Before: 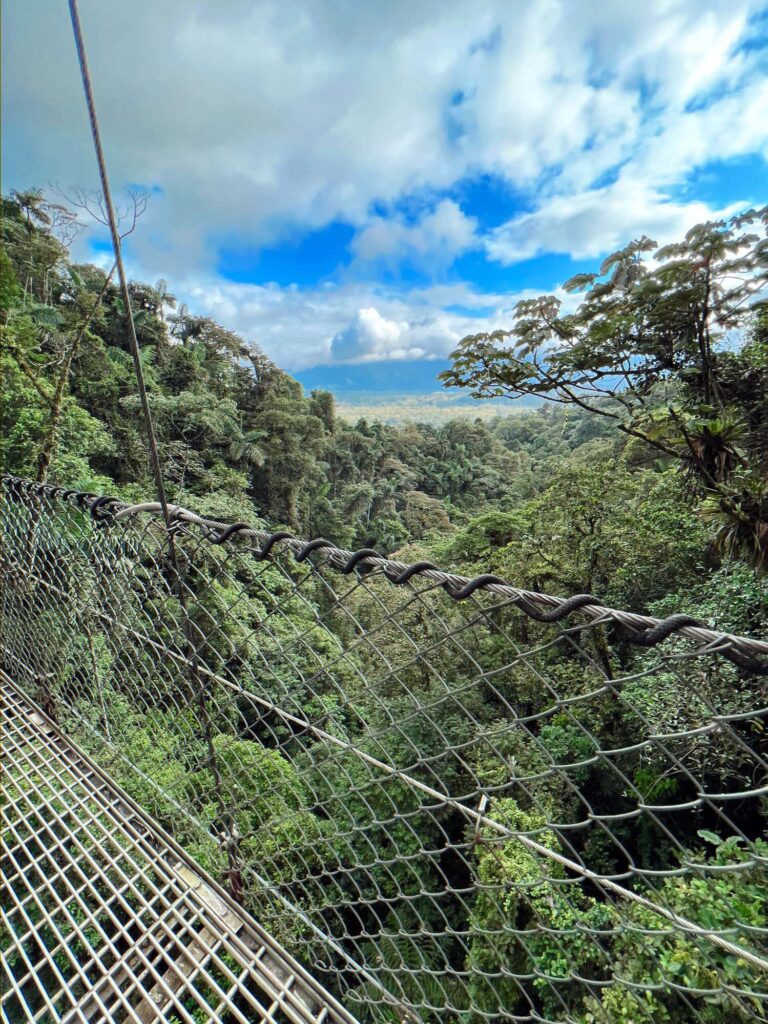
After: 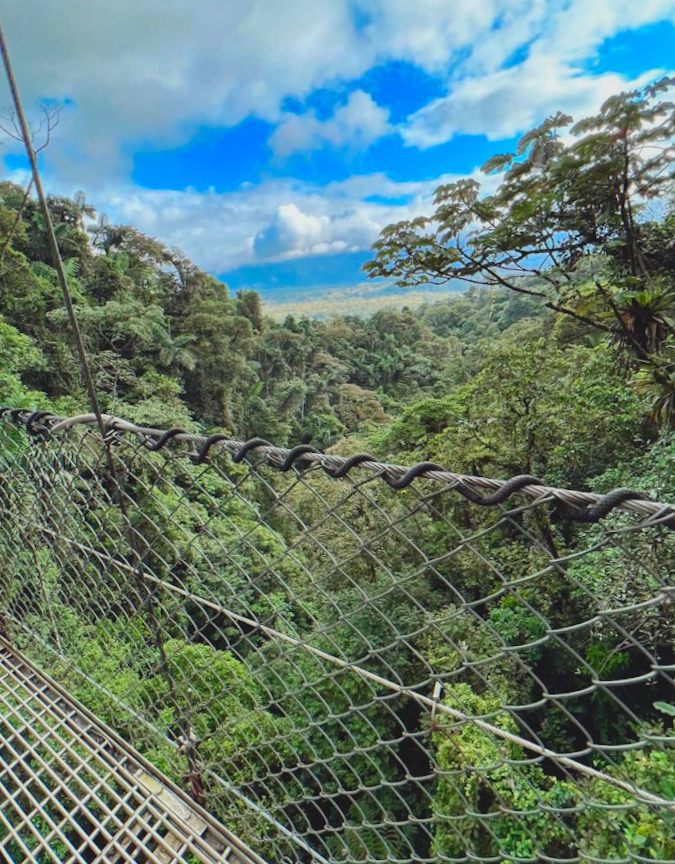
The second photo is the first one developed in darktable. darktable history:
rotate and perspective: rotation -2.12°, lens shift (vertical) 0.009, lens shift (horizontal) -0.008, automatic cropping original format, crop left 0.036, crop right 0.964, crop top 0.05, crop bottom 0.959
crop and rotate: angle 1.96°, left 5.673%, top 5.673%
contrast brightness saturation: contrast -0.19, saturation 0.19
local contrast: mode bilateral grid, contrast 20, coarseness 50, detail 120%, midtone range 0.2
